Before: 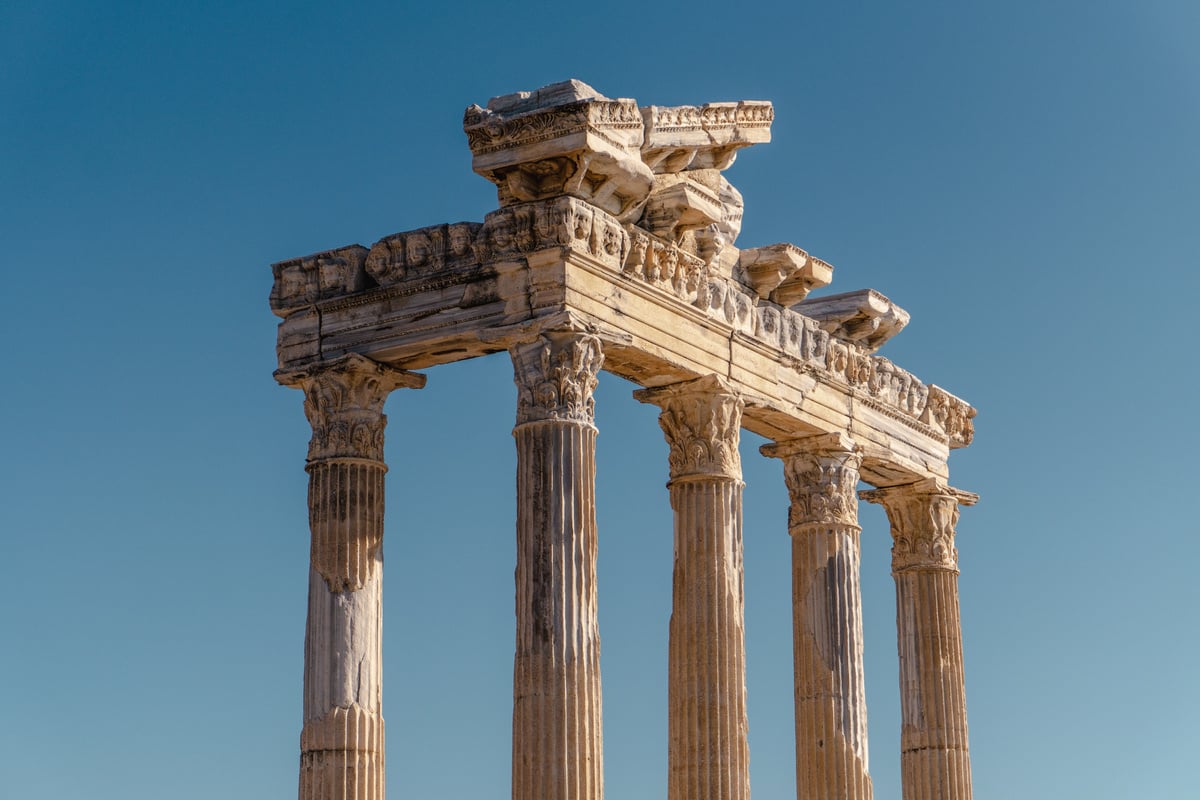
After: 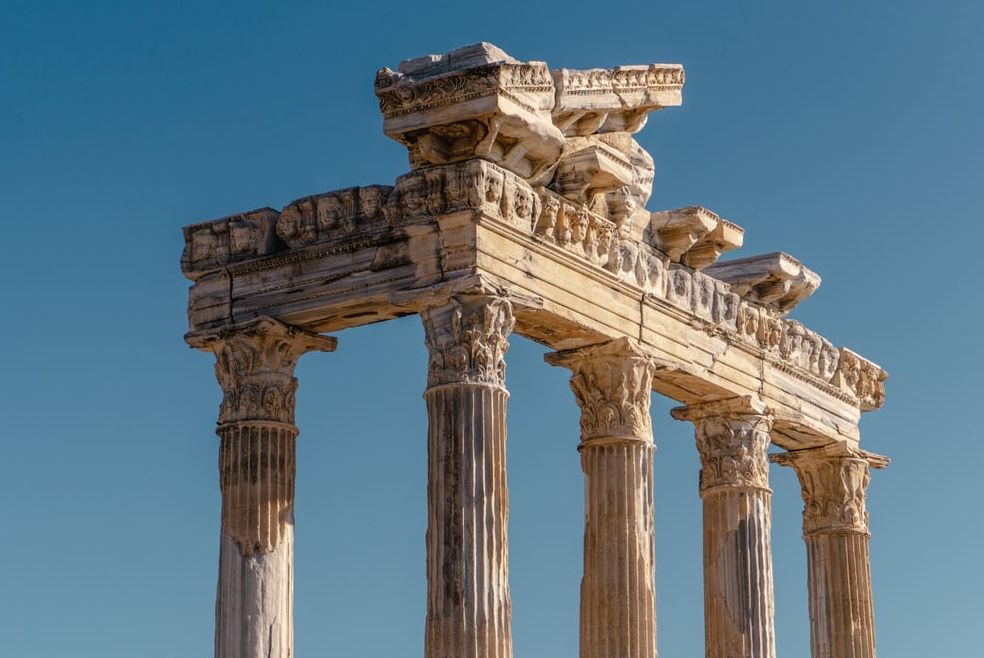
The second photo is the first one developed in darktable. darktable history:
crop and rotate: left 7.417%, top 4.681%, right 10.556%, bottom 13%
